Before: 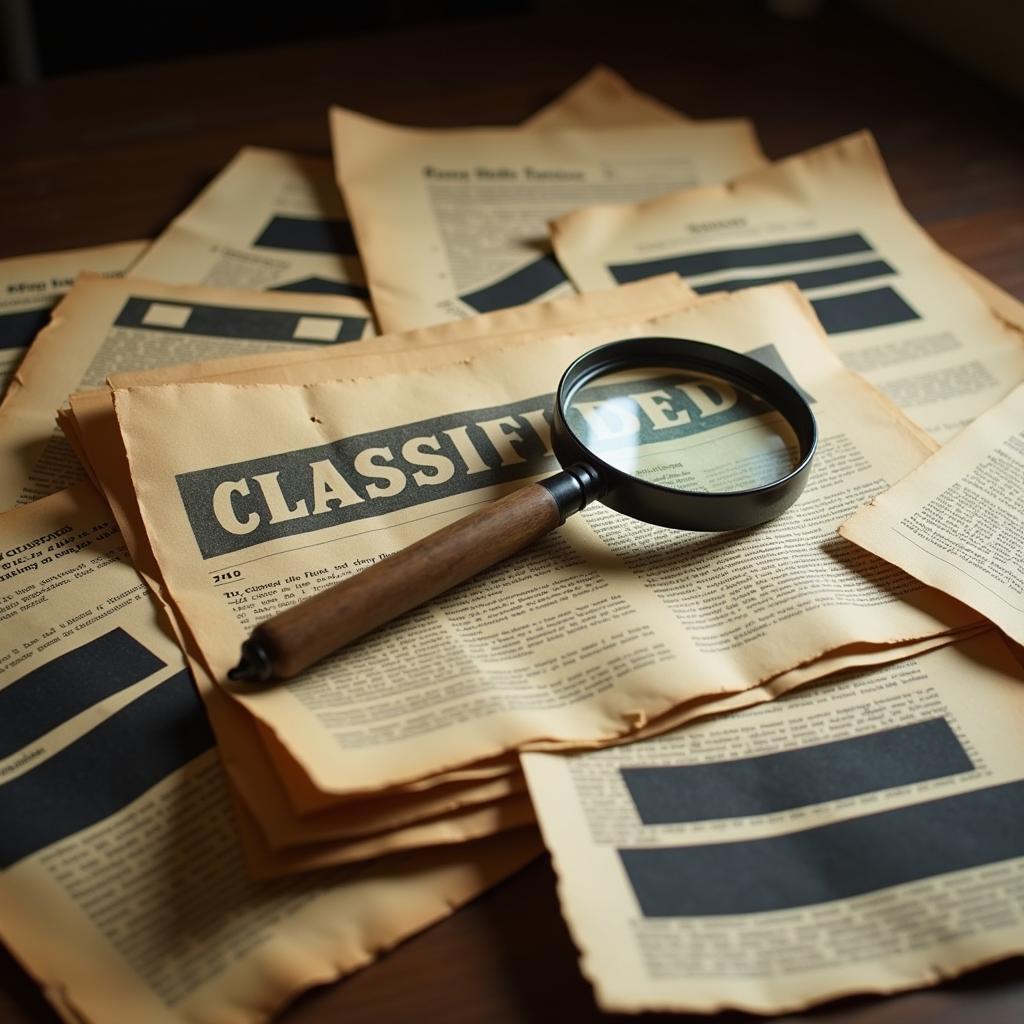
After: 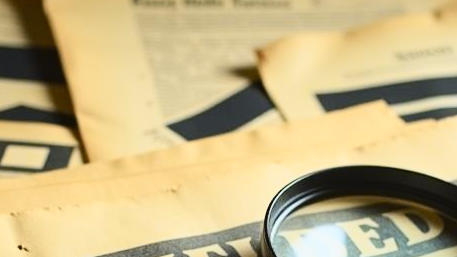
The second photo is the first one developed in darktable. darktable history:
crop: left 28.64%, top 16.832%, right 26.637%, bottom 58.055%
tone curve: curves: ch0 [(0, 0.029) (0.071, 0.087) (0.223, 0.265) (0.447, 0.605) (0.654, 0.823) (0.861, 0.943) (1, 0.981)]; ch1 [(0, 0) (0.353, 0.344) (0.447, 0.449) (0.502, 0.501) (0.547, 0.54) (0.57, 0.582) (0.608, 0.608) (0.618, 0.631) (0.657, 0.699) (1, 1)]; ch2 [(0, 0) (0.34, 0.314) (0.456, 0.456) (0.5, 0.503) (0.528, 0.54) (0.557, 0.577) (0.589, 0.626) (1, 1)], color space Lab, independent channels, preserve colors none
